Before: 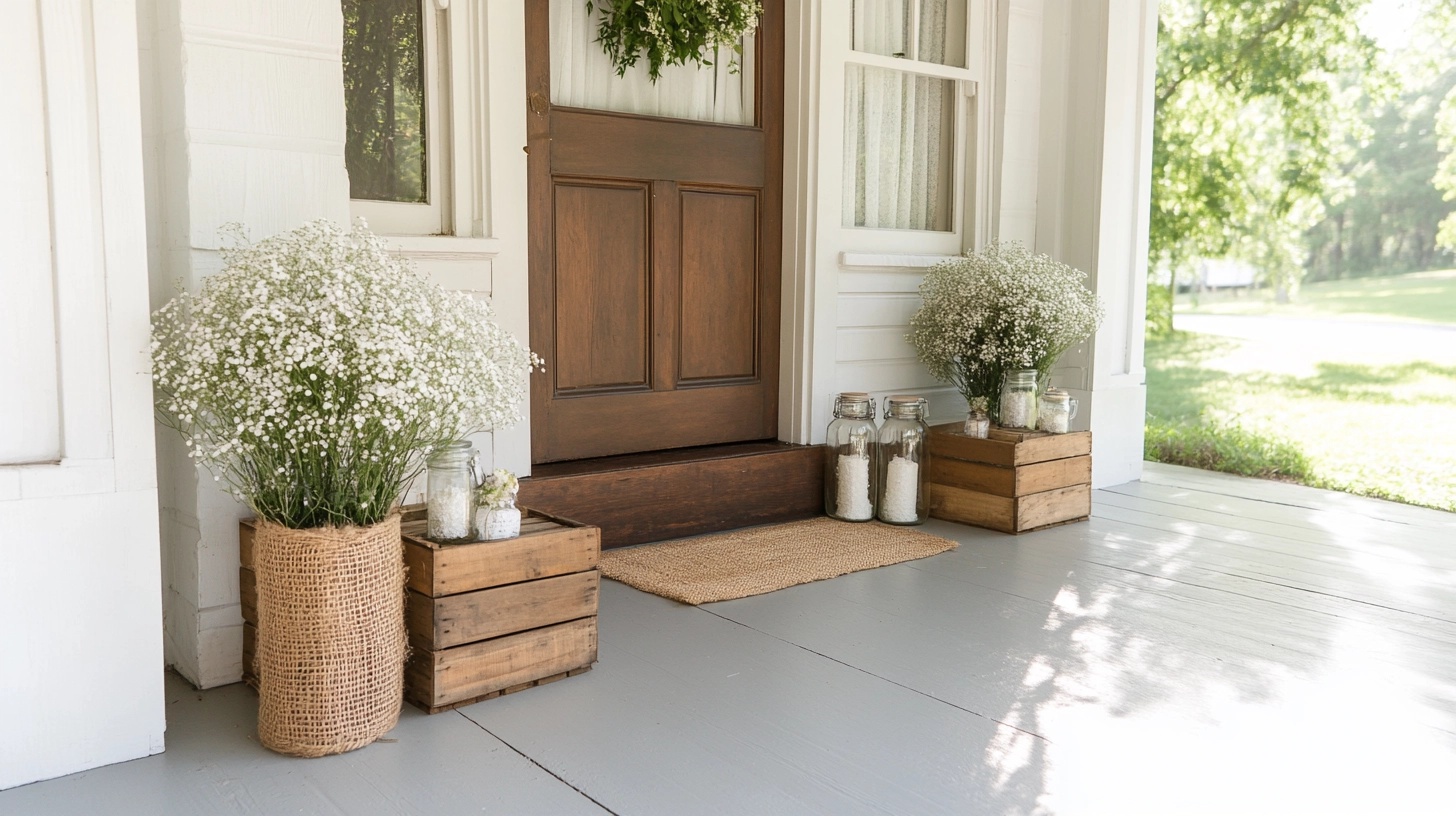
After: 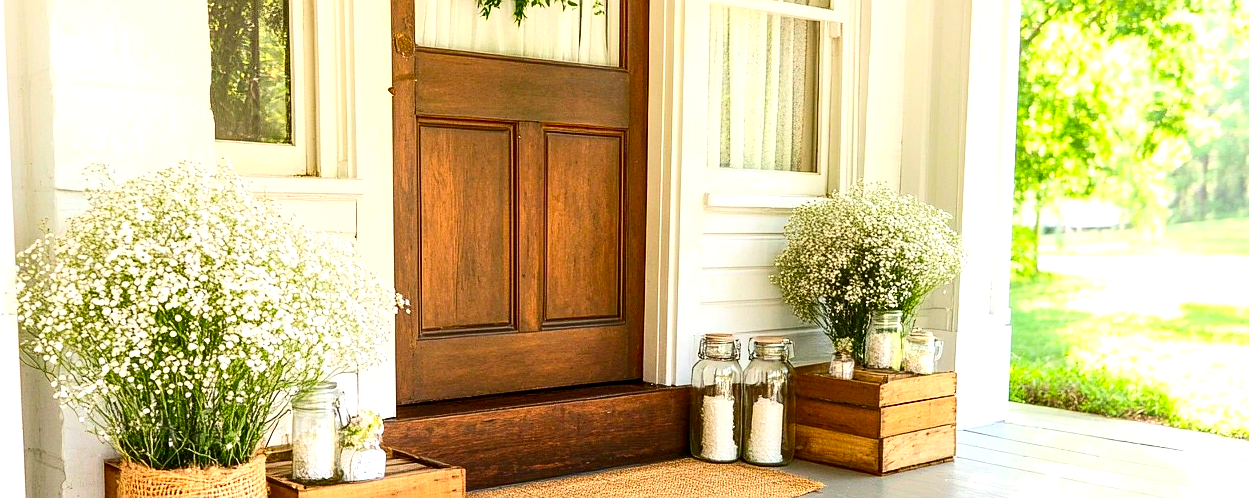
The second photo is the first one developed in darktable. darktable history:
haze removal: compatibility mode true, adaptive false
sharpen: radius 0.974, amount 0.604
local contrast: highlights 95%, shadows 86%, detail 160%, midtone range 0.2
contrast brightness saturation: contrast 0.265, brightness 0.016, saturation 0.872
crop and rotate: left 9.292%, top 7.233%, right 4.912%, bottom 31.72%
exposure: exposure 0.629 EV, compensate highlight preservation false
